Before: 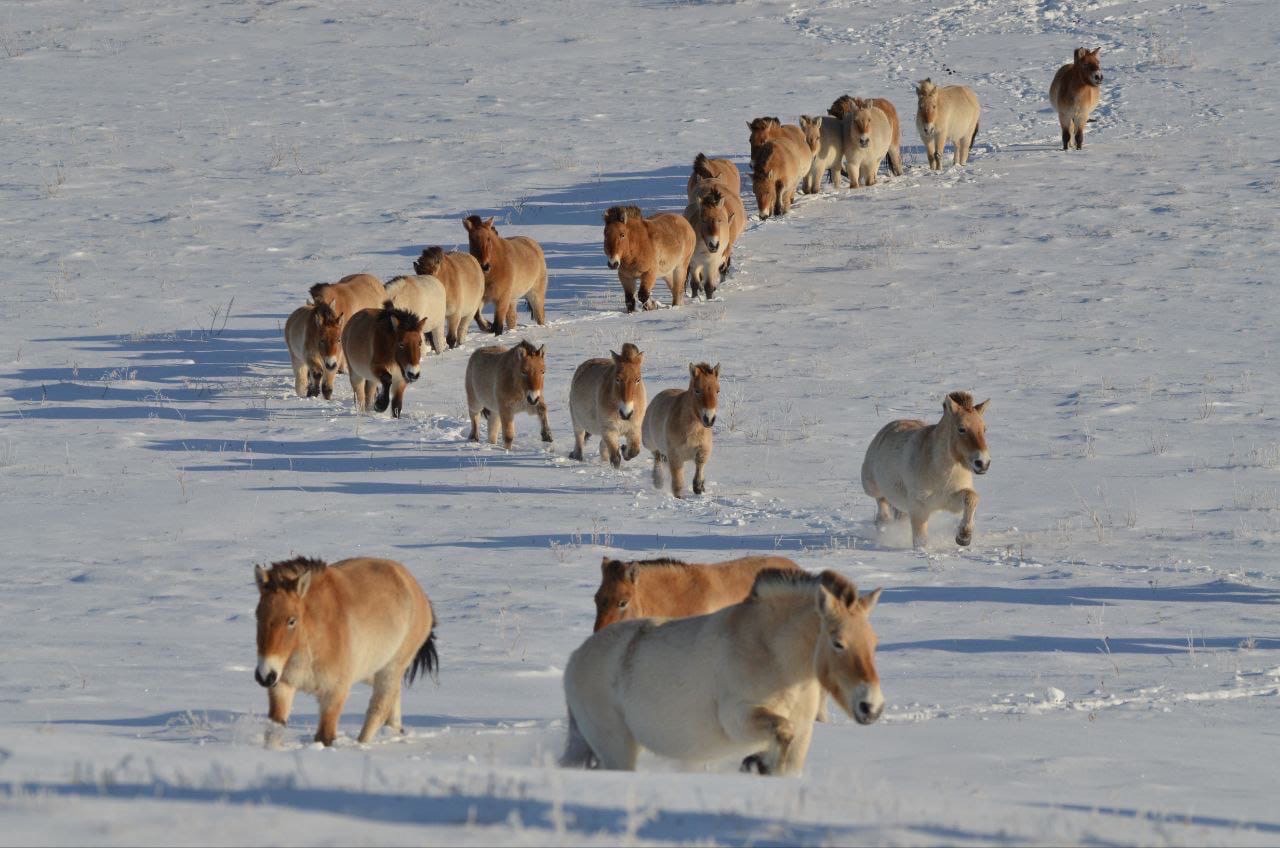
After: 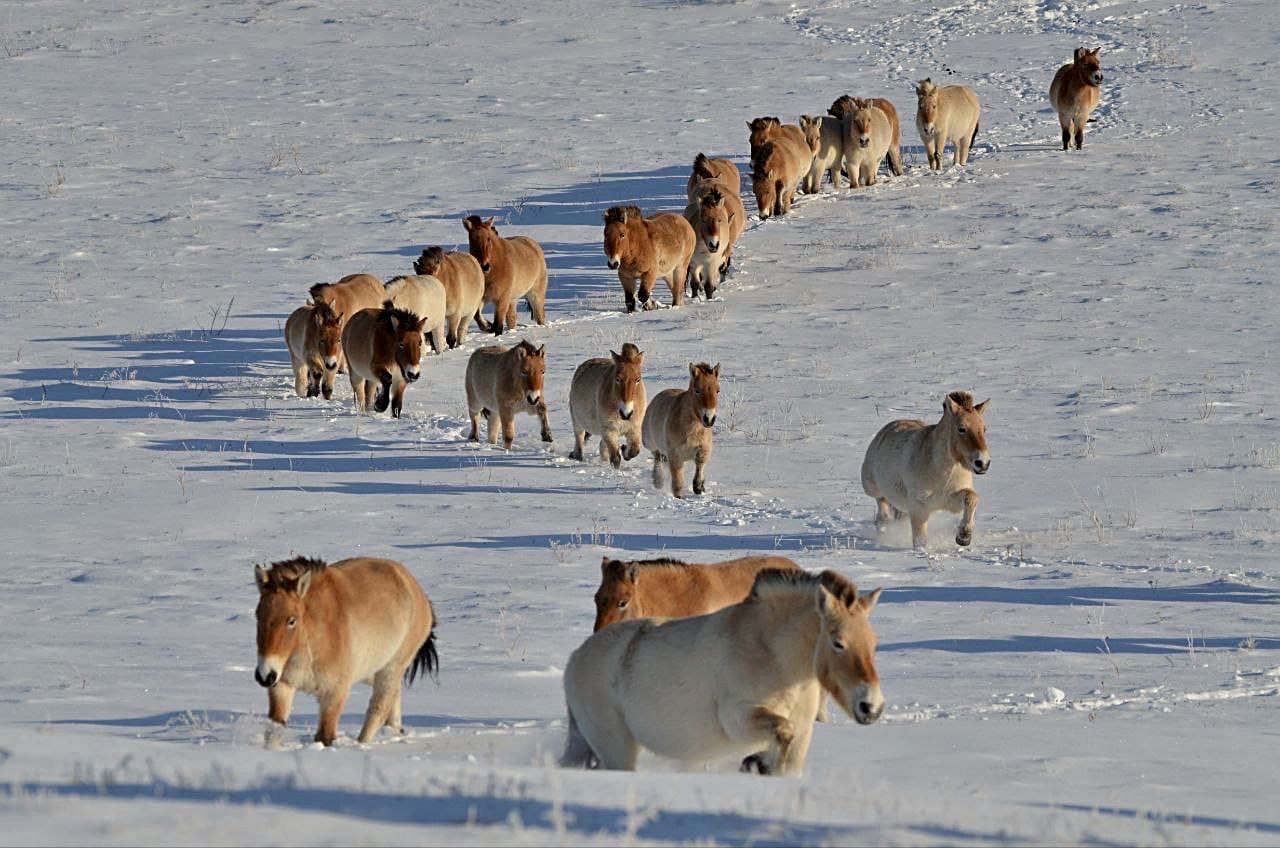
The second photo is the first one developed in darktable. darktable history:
contrast equalizer: octaves 7, y [[0.6 ×6], [0.55 ×6], [0 ×6], [0 ×6], [0 ×6]], mix 0.29
sharpen: on, module defaults
